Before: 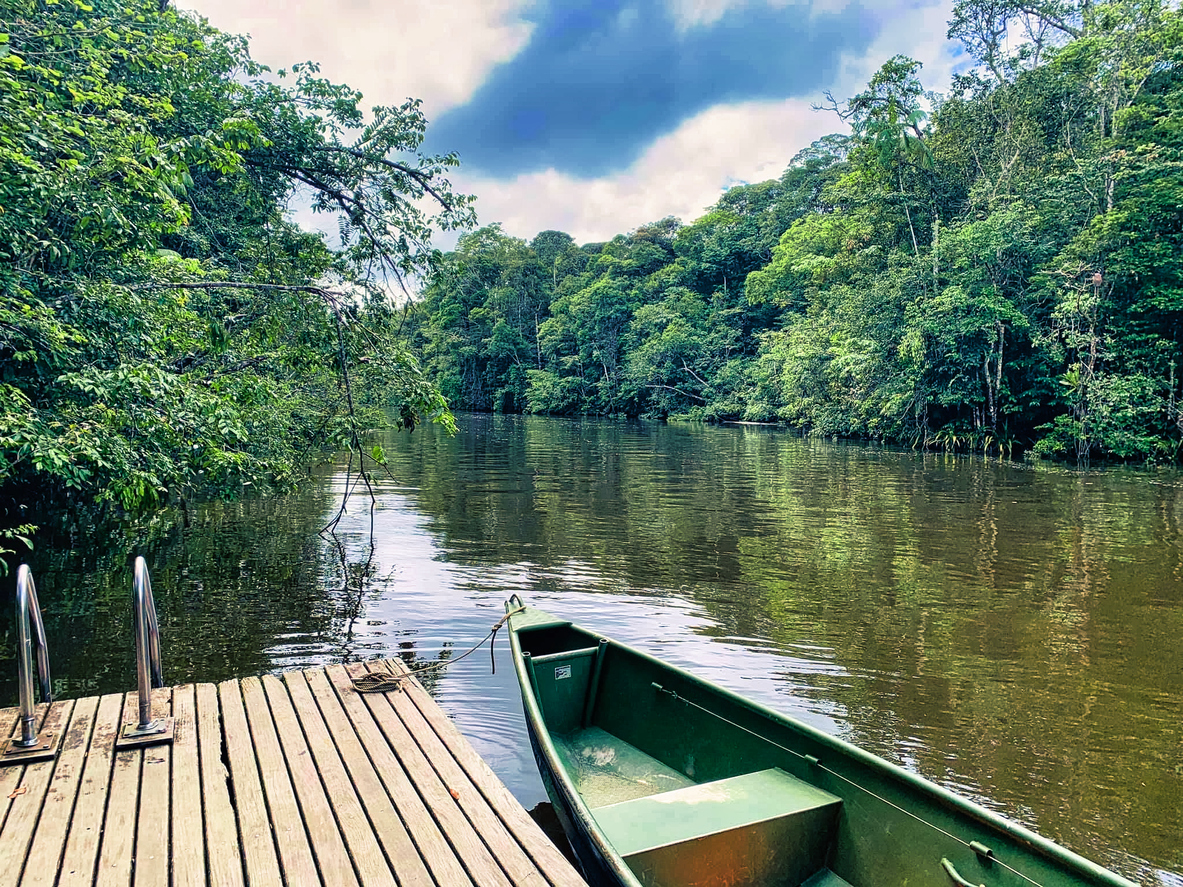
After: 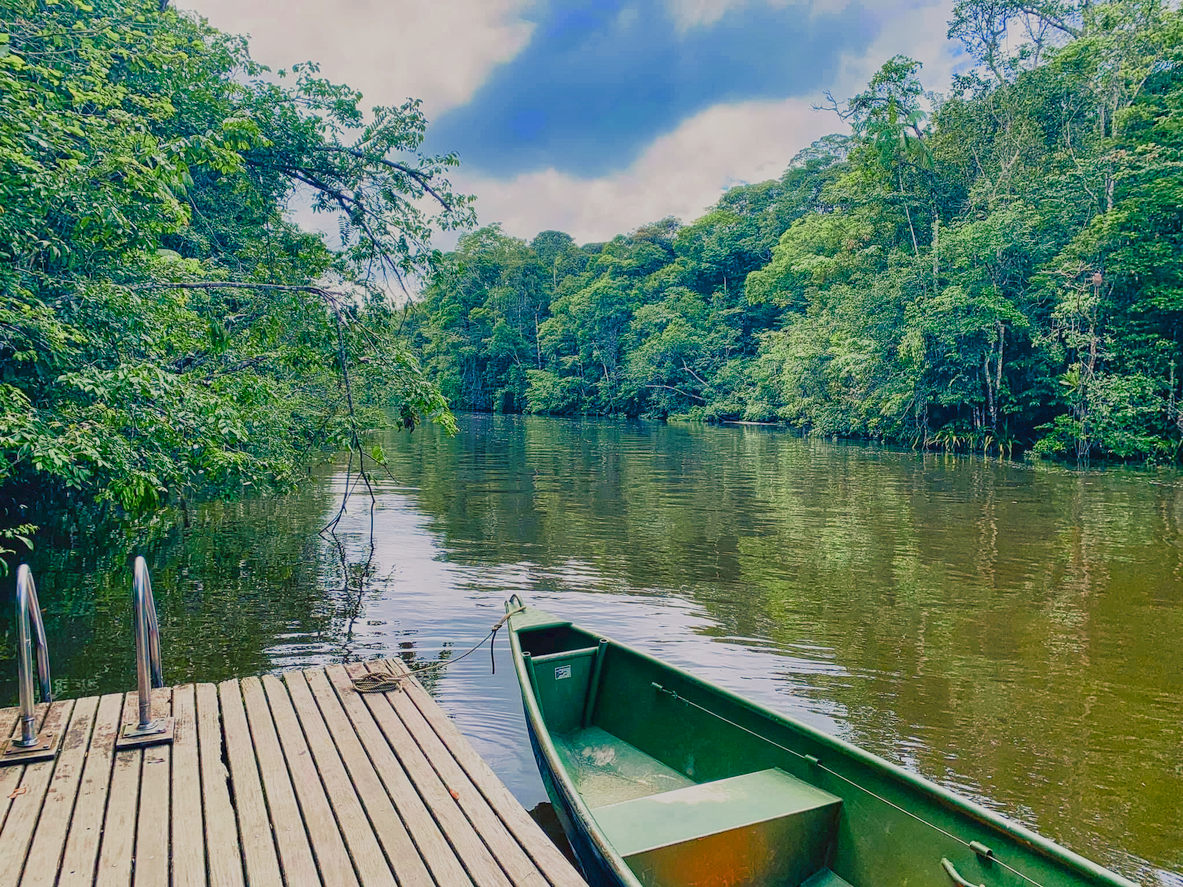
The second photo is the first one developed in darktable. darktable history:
tone curve: curves: ch0 [(0, 0) (0.003, 0.003) (0.011, 0.011) (0.025, 0.026) (0.044, 0.046) (0.069, 0.071) (0.1, 0.103) (0.136, 0.14) (0.177, 0.183) (0.224, 0.231) (0.277, 0.286) (0.335, 0.346) (0.399, 0.412) (0.468, 0.483) (0.543, 0.56) (0.623, 0.643) (0.709, 0.732) (0.801, 0.826) (0.898, 0.917) (1, 1)], preserve colors none
local contrast: mode bilateral grid, contrast 100, coarseness 100, detail 91%, midtone range 0.2
color balance rgb: shadows lift › chroma 1%, shadows lift › hue 113°, highlights gain › chroma 0.2%, highlights gain › hue 333°, perceptual saturation grading › global saturation 20%, perceptual saturation grading › highlights -50%, perceptual saturation grading › shadows 25%, contrast -30%
